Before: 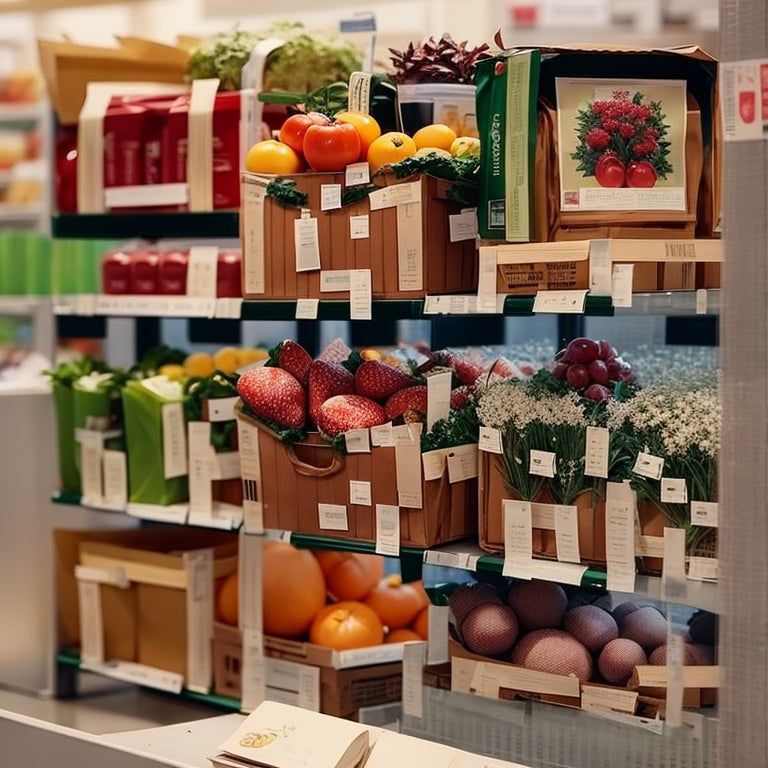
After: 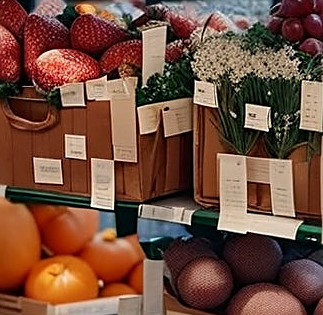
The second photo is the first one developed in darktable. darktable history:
crop: left 37.221%, top 45.169%, right 20.63%, bottom 13.777%
sharpen: on, module defaults
